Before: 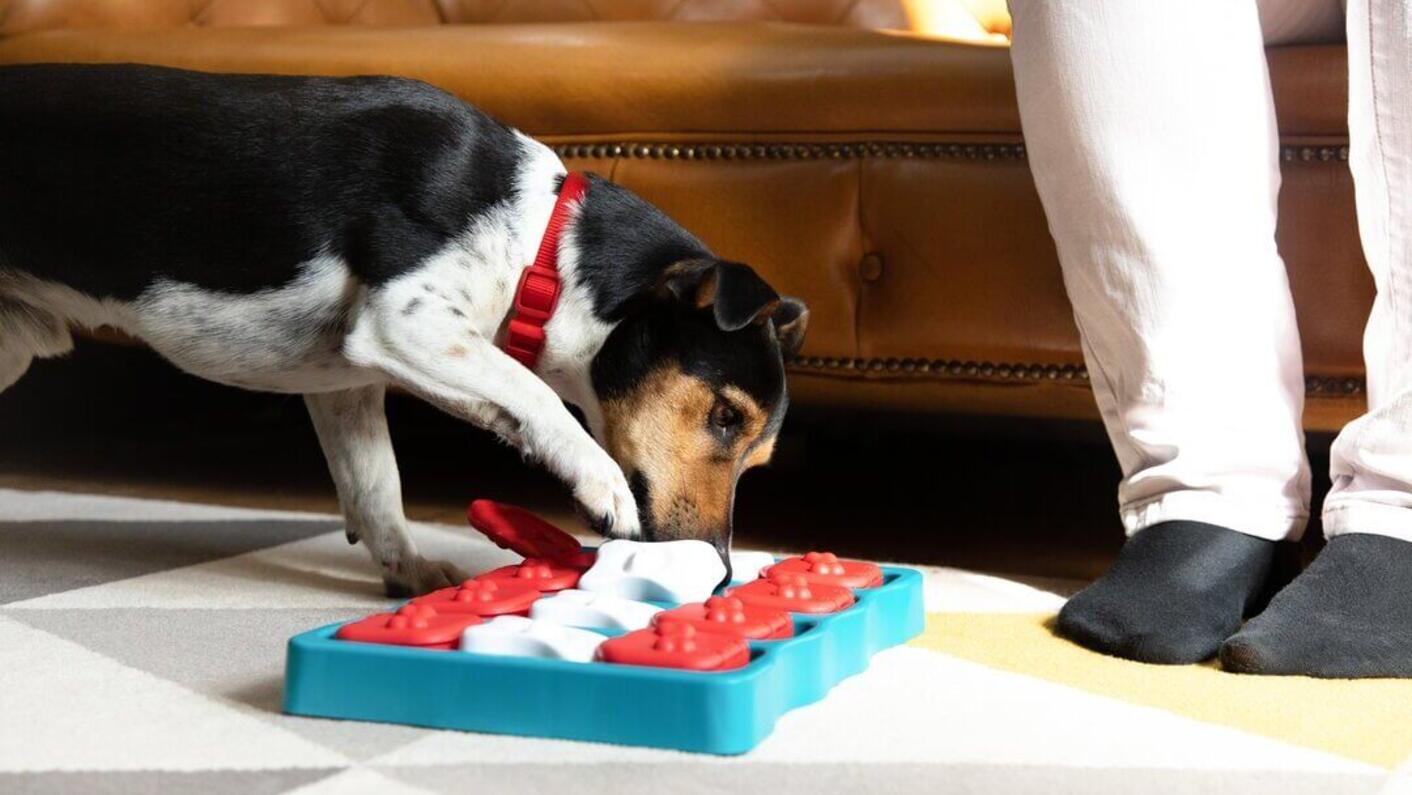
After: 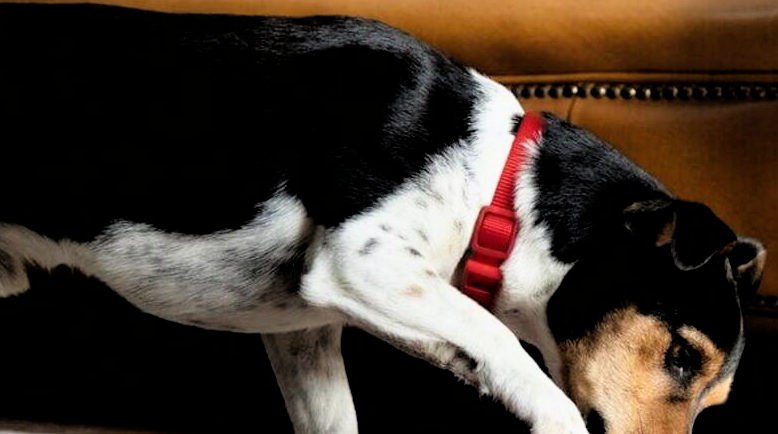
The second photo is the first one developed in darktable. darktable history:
filmic rgb: black relative exposure -3.73 EV, white relative exposure 2.74 EV, threshold 3.02 EV, dynamic range scaling -5.45%, hardness 3.03, enable highlight reconstruction true
tone equalizer: -7 EV 0.125 EV
crop and rotate: left 3.054%, top 7.639%, right 41.817%, bottom 37.673%
